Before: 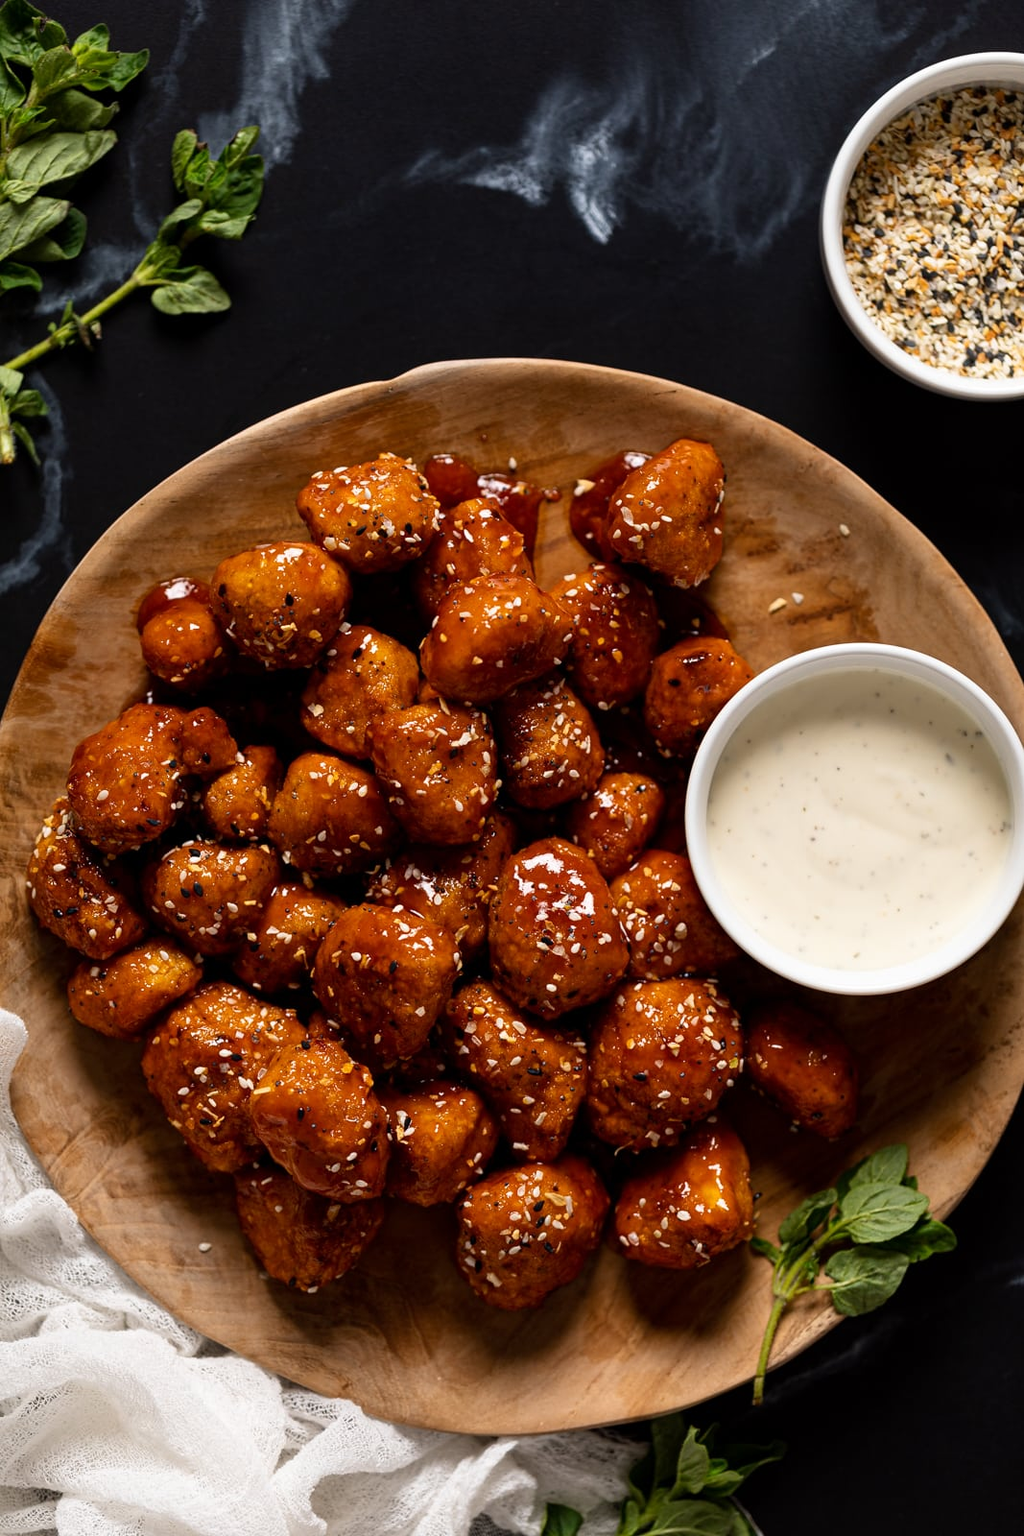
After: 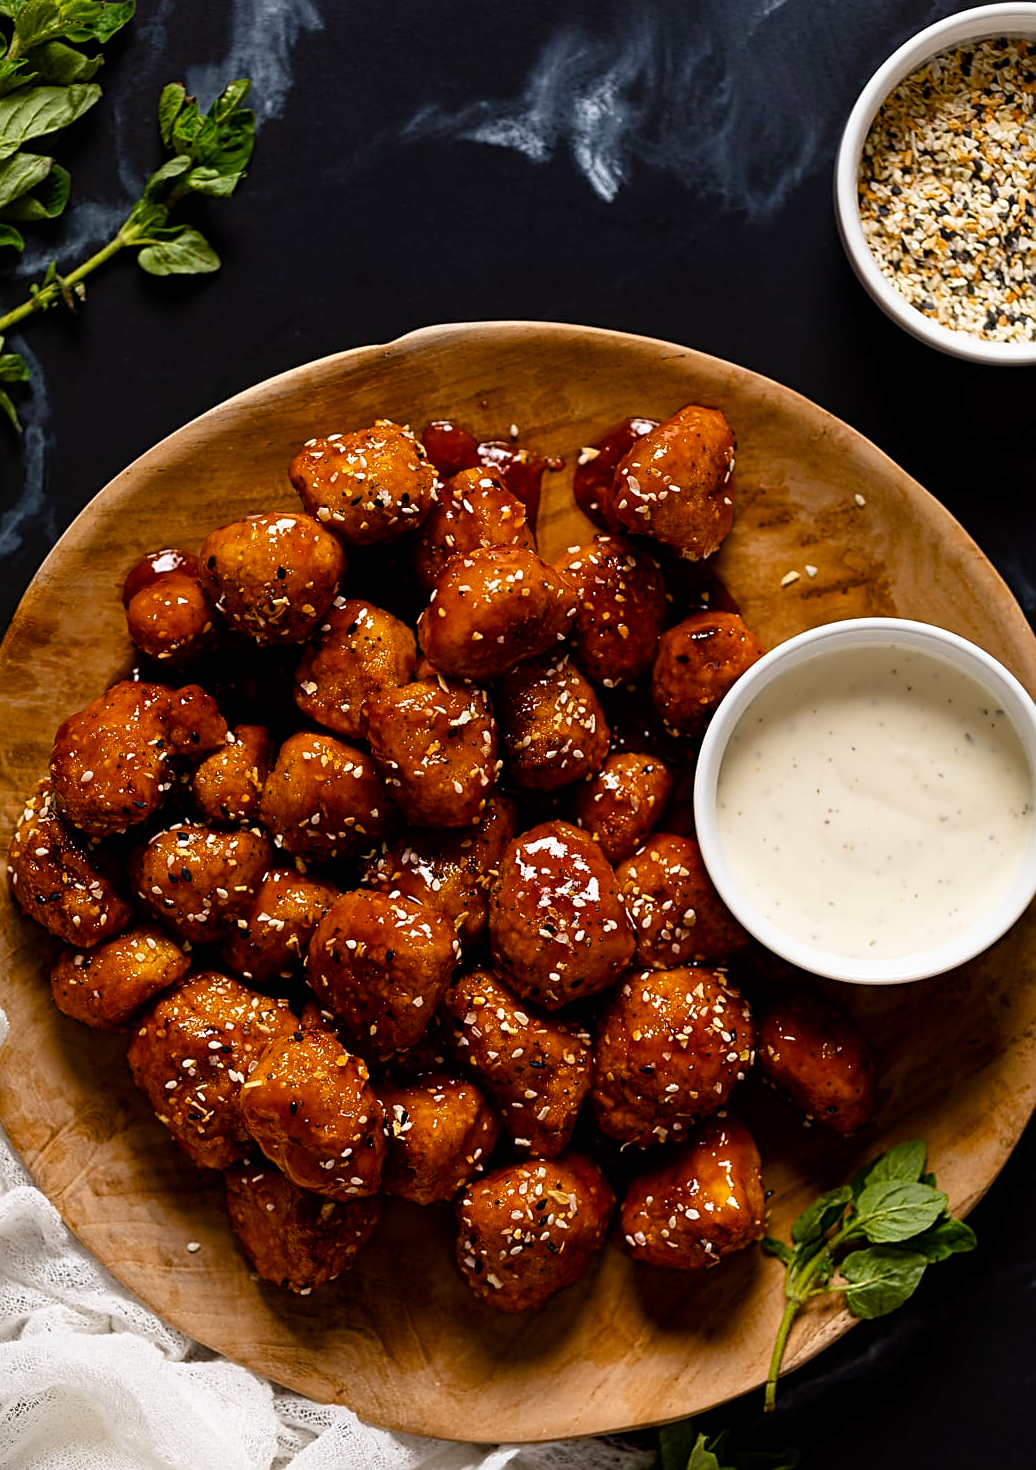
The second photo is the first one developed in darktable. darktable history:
crop: left 1.939%, top 3.273%, right 0.882%, bottom 4.822%
color balance rgb: linear chroma grading › global chroma 0.686%, perceptual saturation grading › global saturation 27.613%, perceptual saturation grading › highlights -25.152%, perceptual saturation grading › shadows 26.087%
sharpen: on, module defaults
